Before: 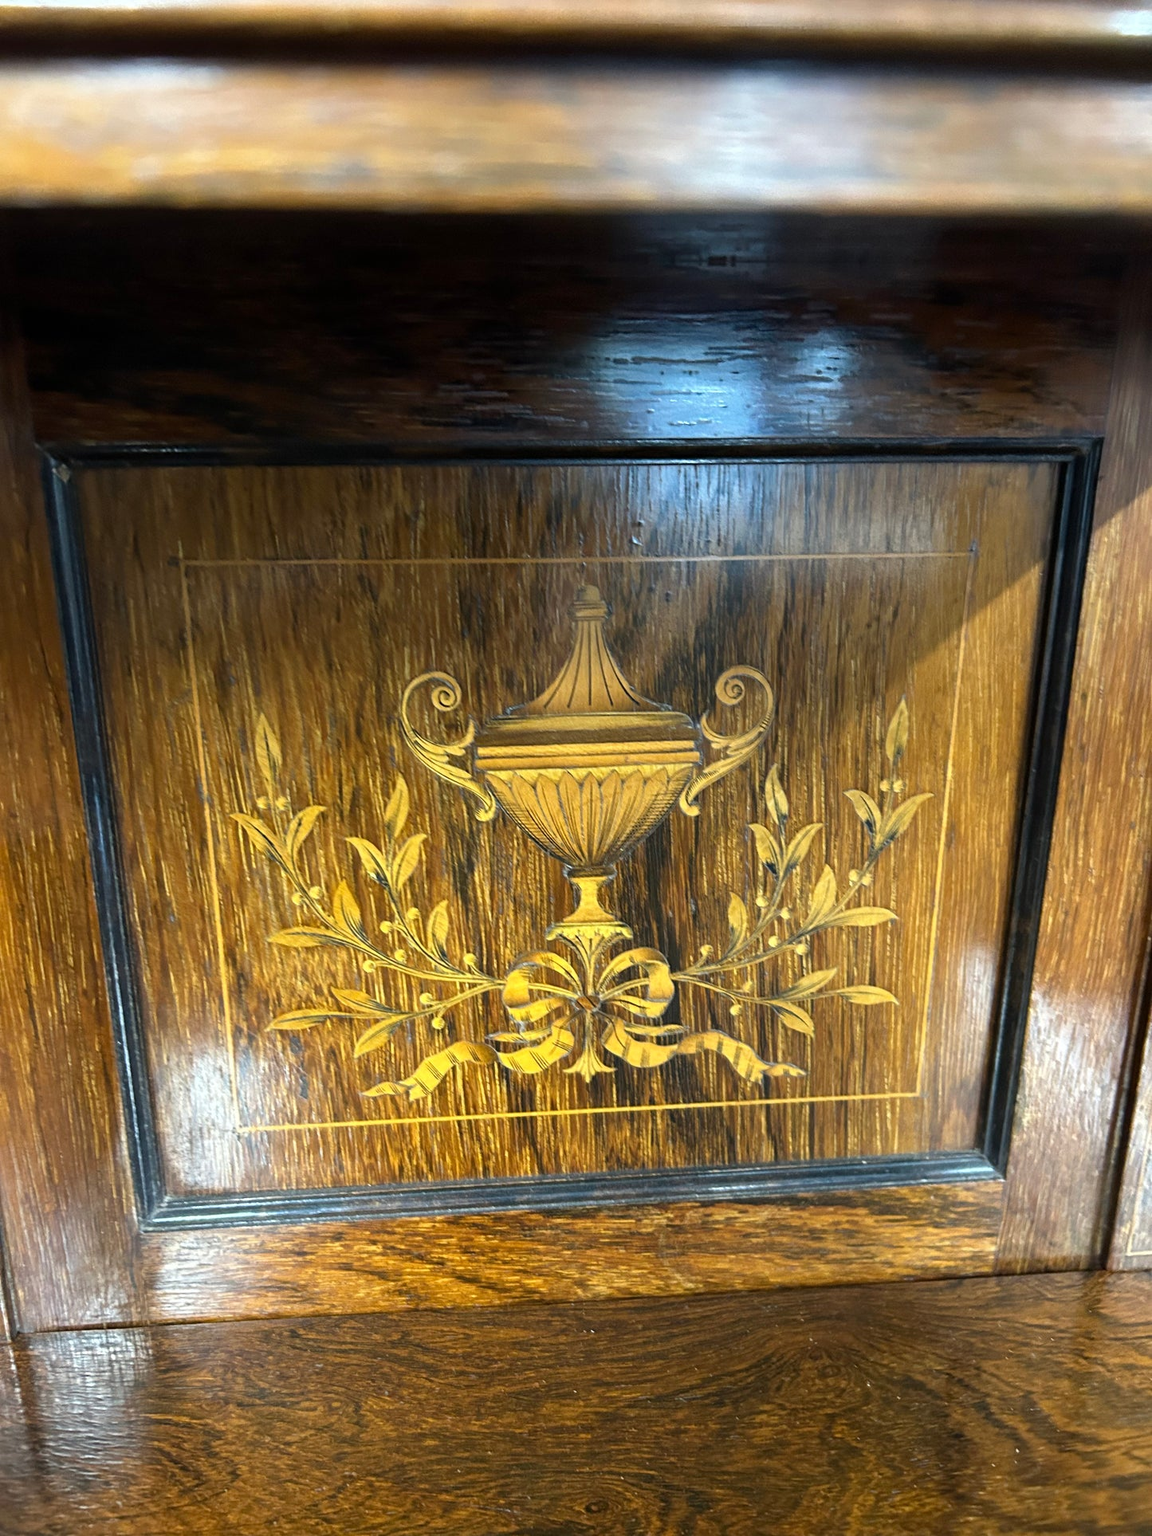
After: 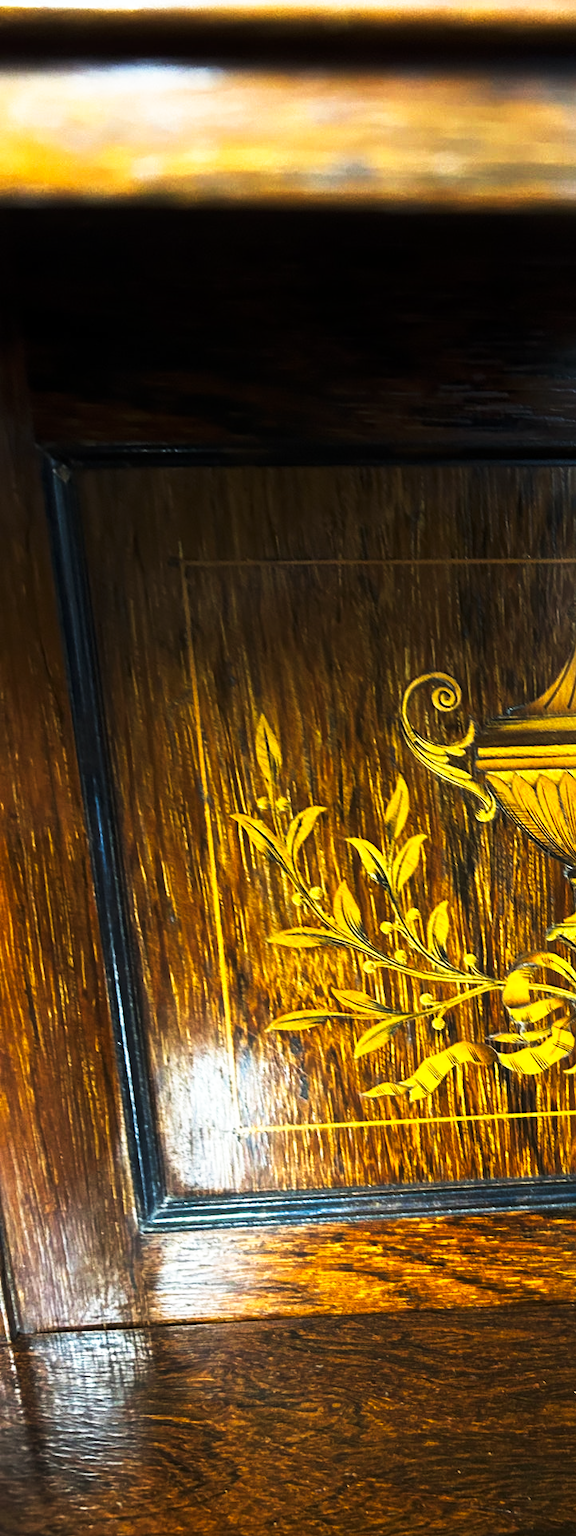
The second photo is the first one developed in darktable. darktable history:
tone curve: curves: ch0 [(0, 0) (0.56, 0.467) (0.846, 0.934) (1, 1)], preserve colors none
crop and rotate: left 0.005%, top 0%, right 49.944%
